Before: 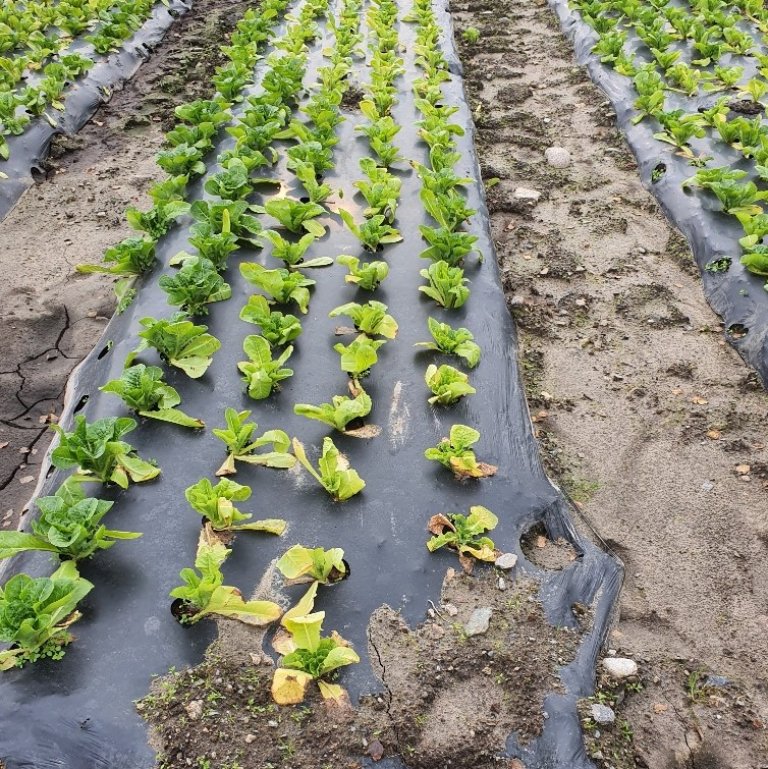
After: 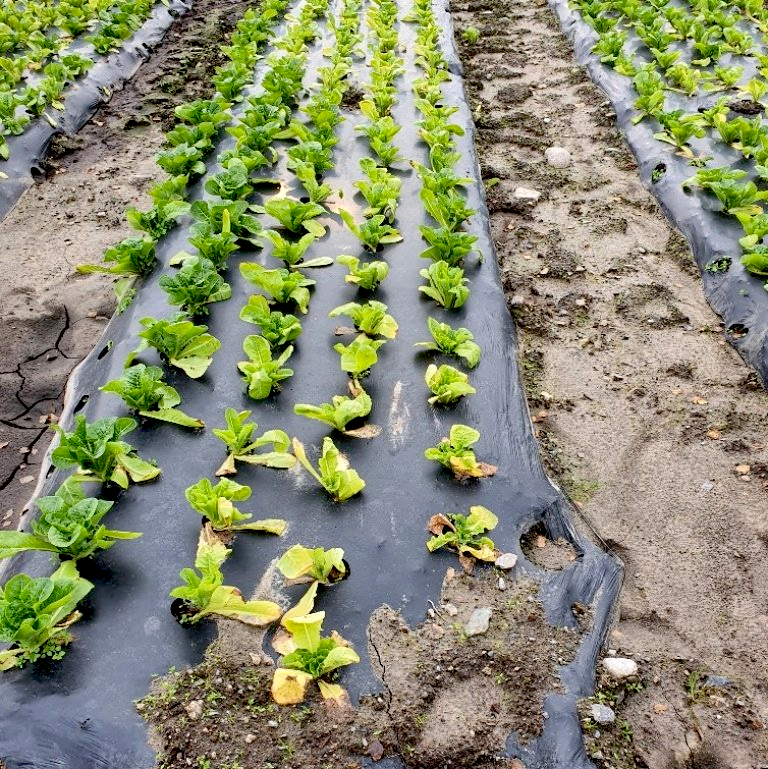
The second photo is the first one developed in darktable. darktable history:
exposure: black level correction 0.025, exposure 0.182 EV, compensate highlight preservation false
shadows and highlights: shadows 37.27, highlights -28.18, soften with gaussian
